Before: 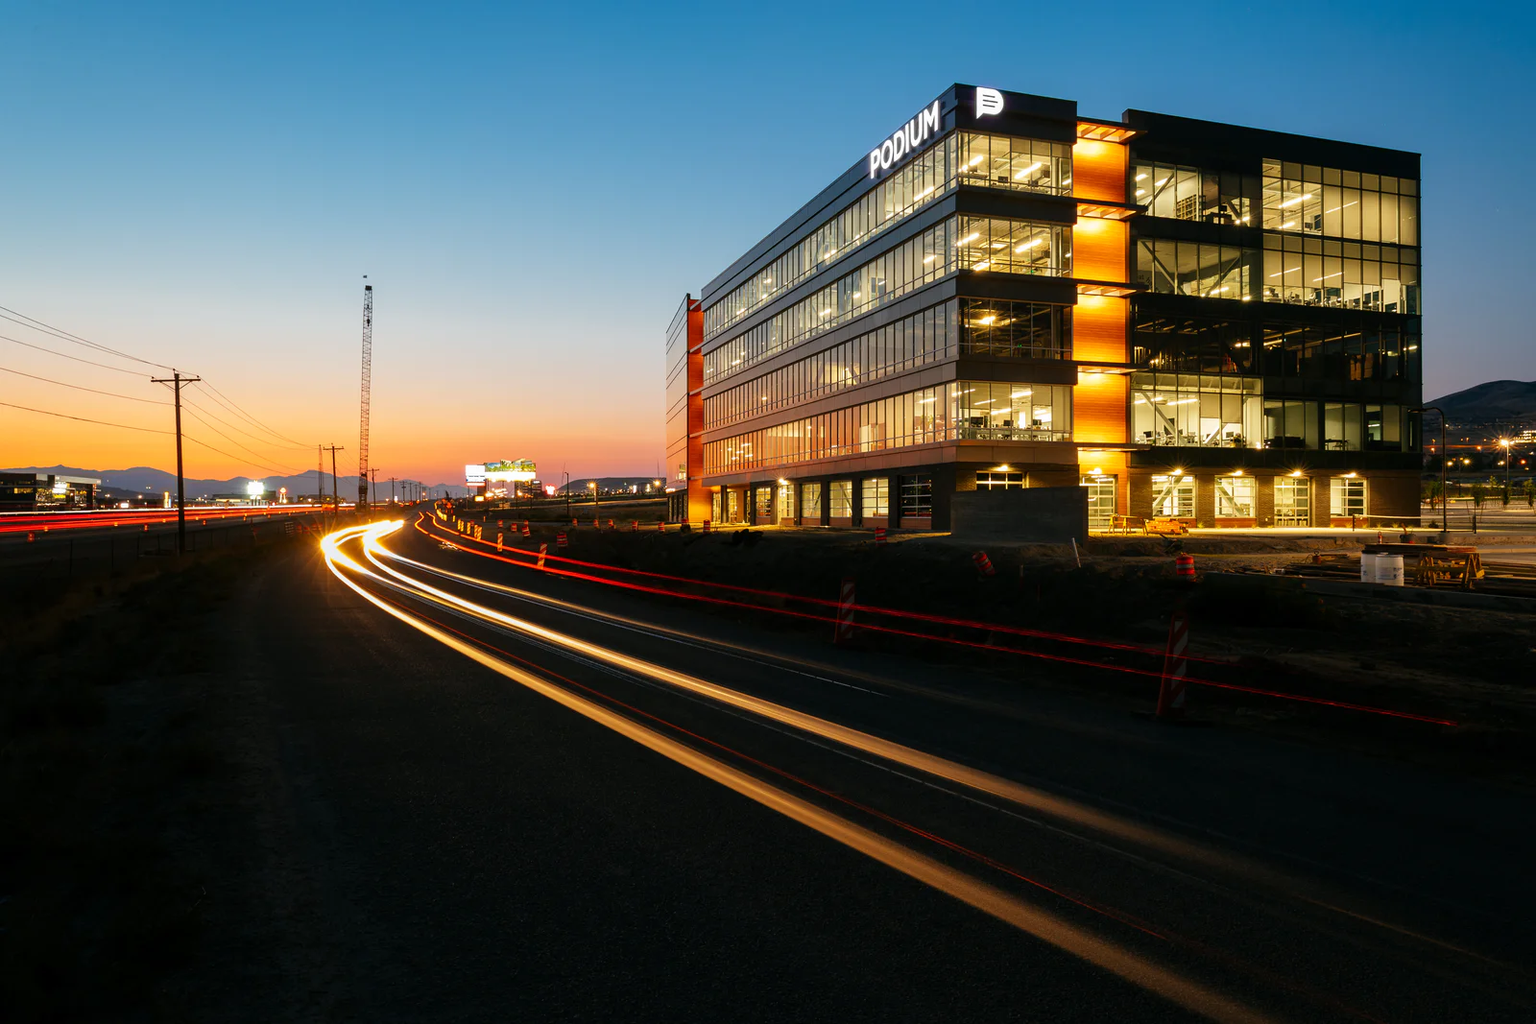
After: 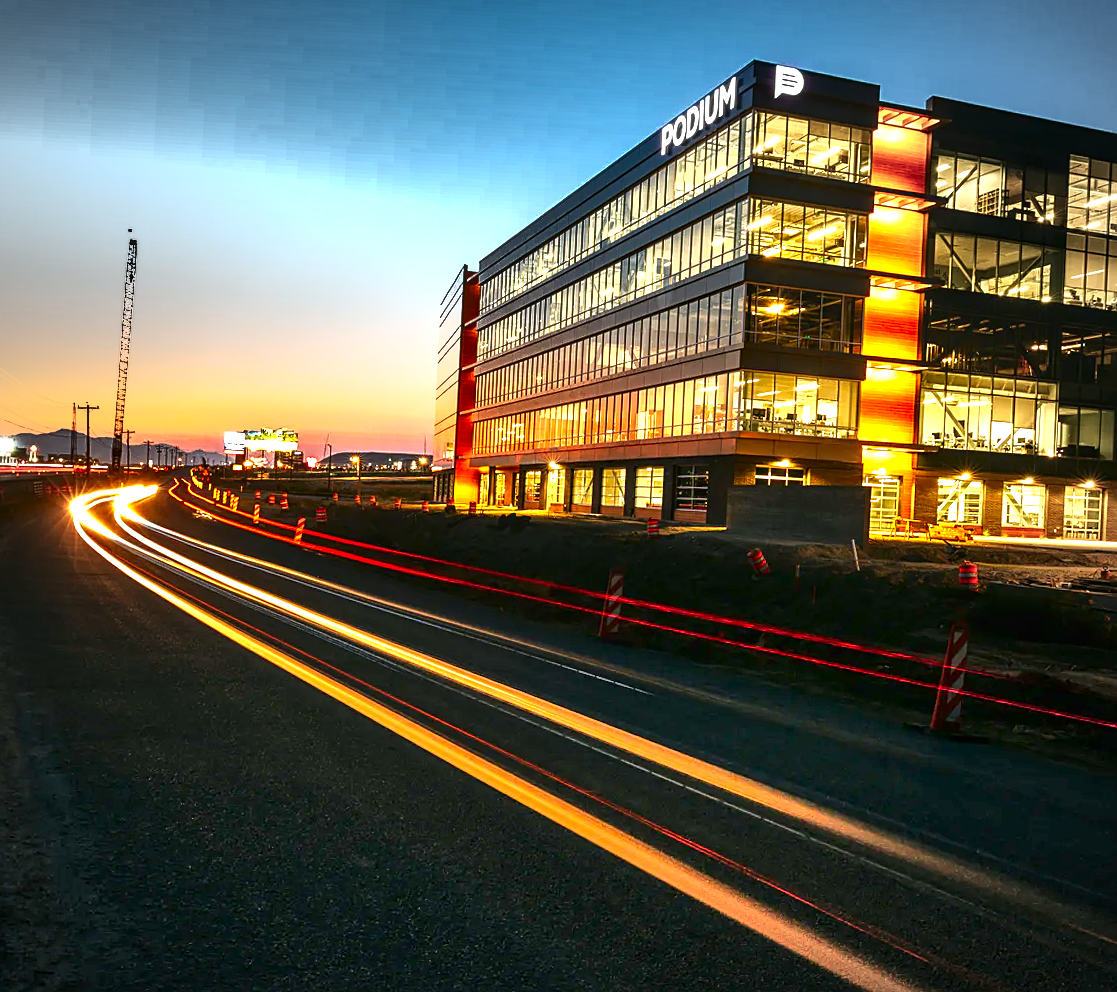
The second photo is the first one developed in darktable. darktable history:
exposure: black level correction 0, exposure 1.508 EV, compensate highlight preservation false
shadows and highlights: shadows 79.52, white point adjustment -9.05, highlights -61.26, highlights color adjustment 0.555%, soften with gaussian
crop and rotate: angle -2.9°, left 13.944%, top 0.018%, right 11.027%, bottom 0.034%
local contrast: on, module defaults
vignetting: fall-off start 67.6%, fall-off radius 66.92%, automatic ratio true
sharpen: on, module defaults
contrast brightness saturation: contrast 0.068, brightness -0.142, saturation 0.114
